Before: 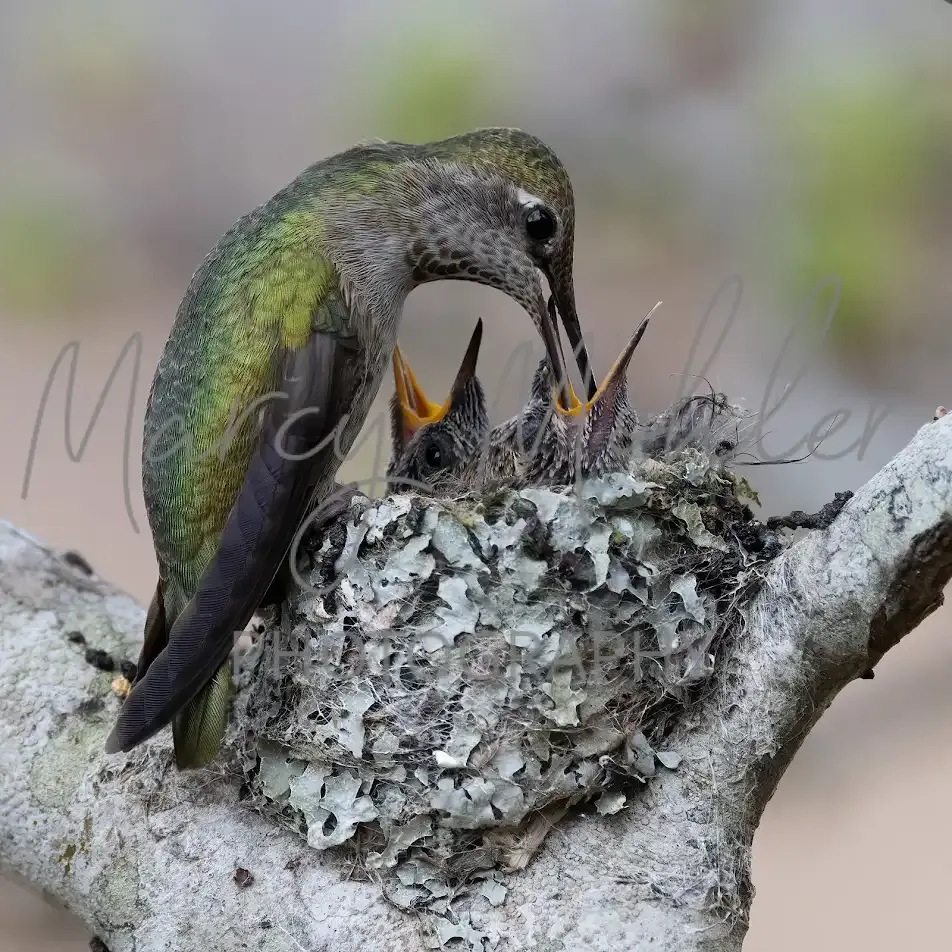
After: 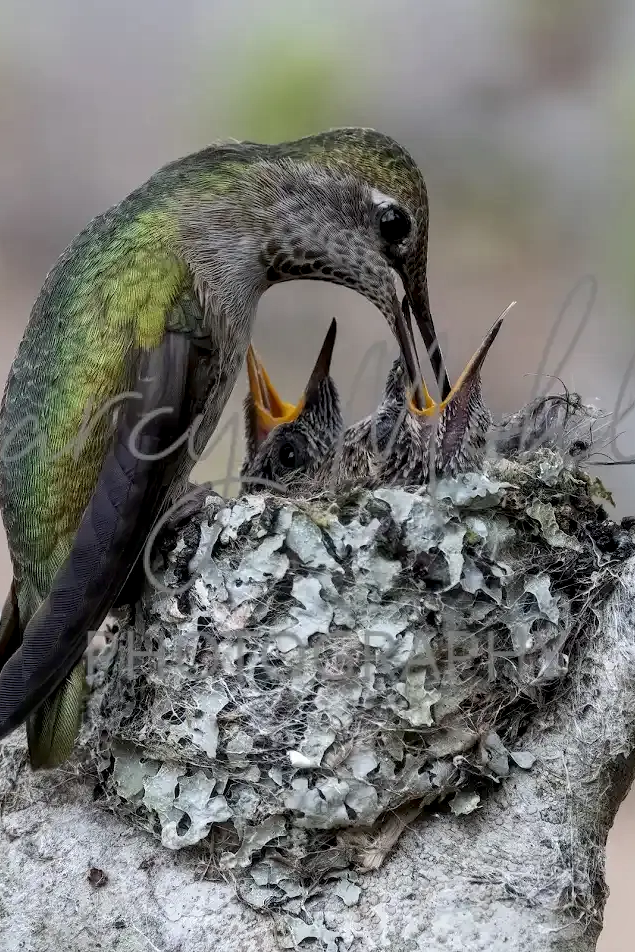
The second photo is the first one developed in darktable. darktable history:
local contrast: detail 130%
crop: left 15.374%, right 17.86%
